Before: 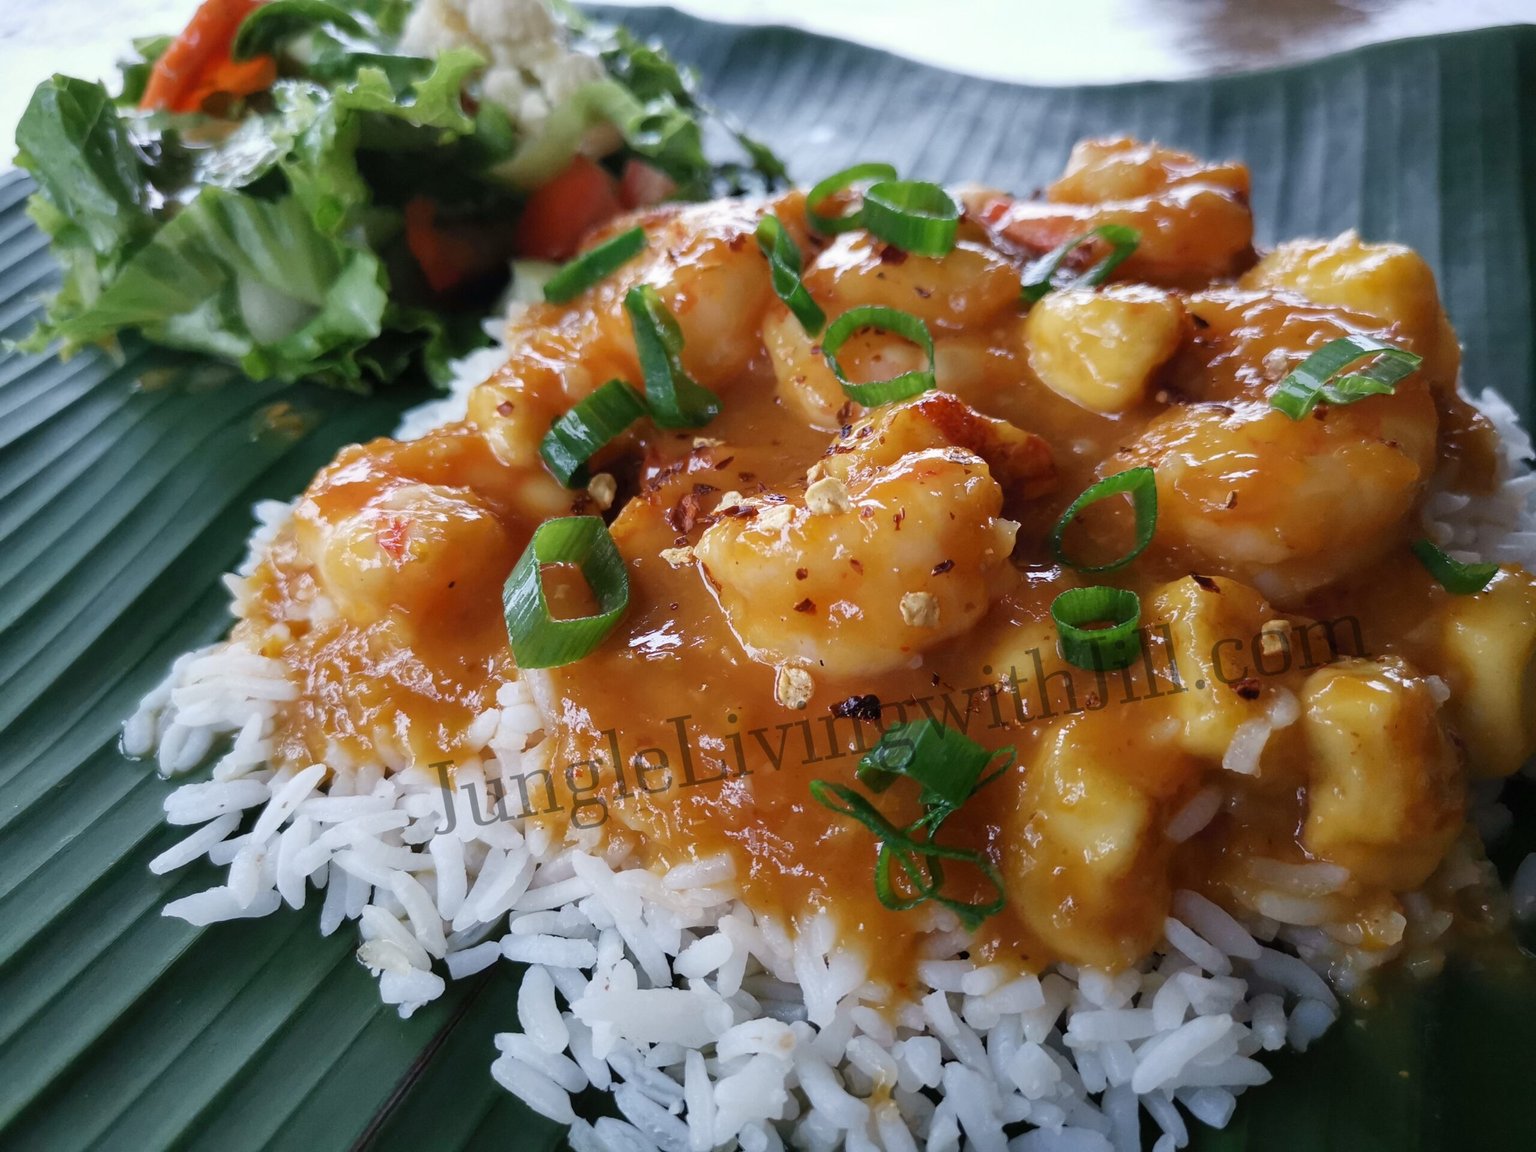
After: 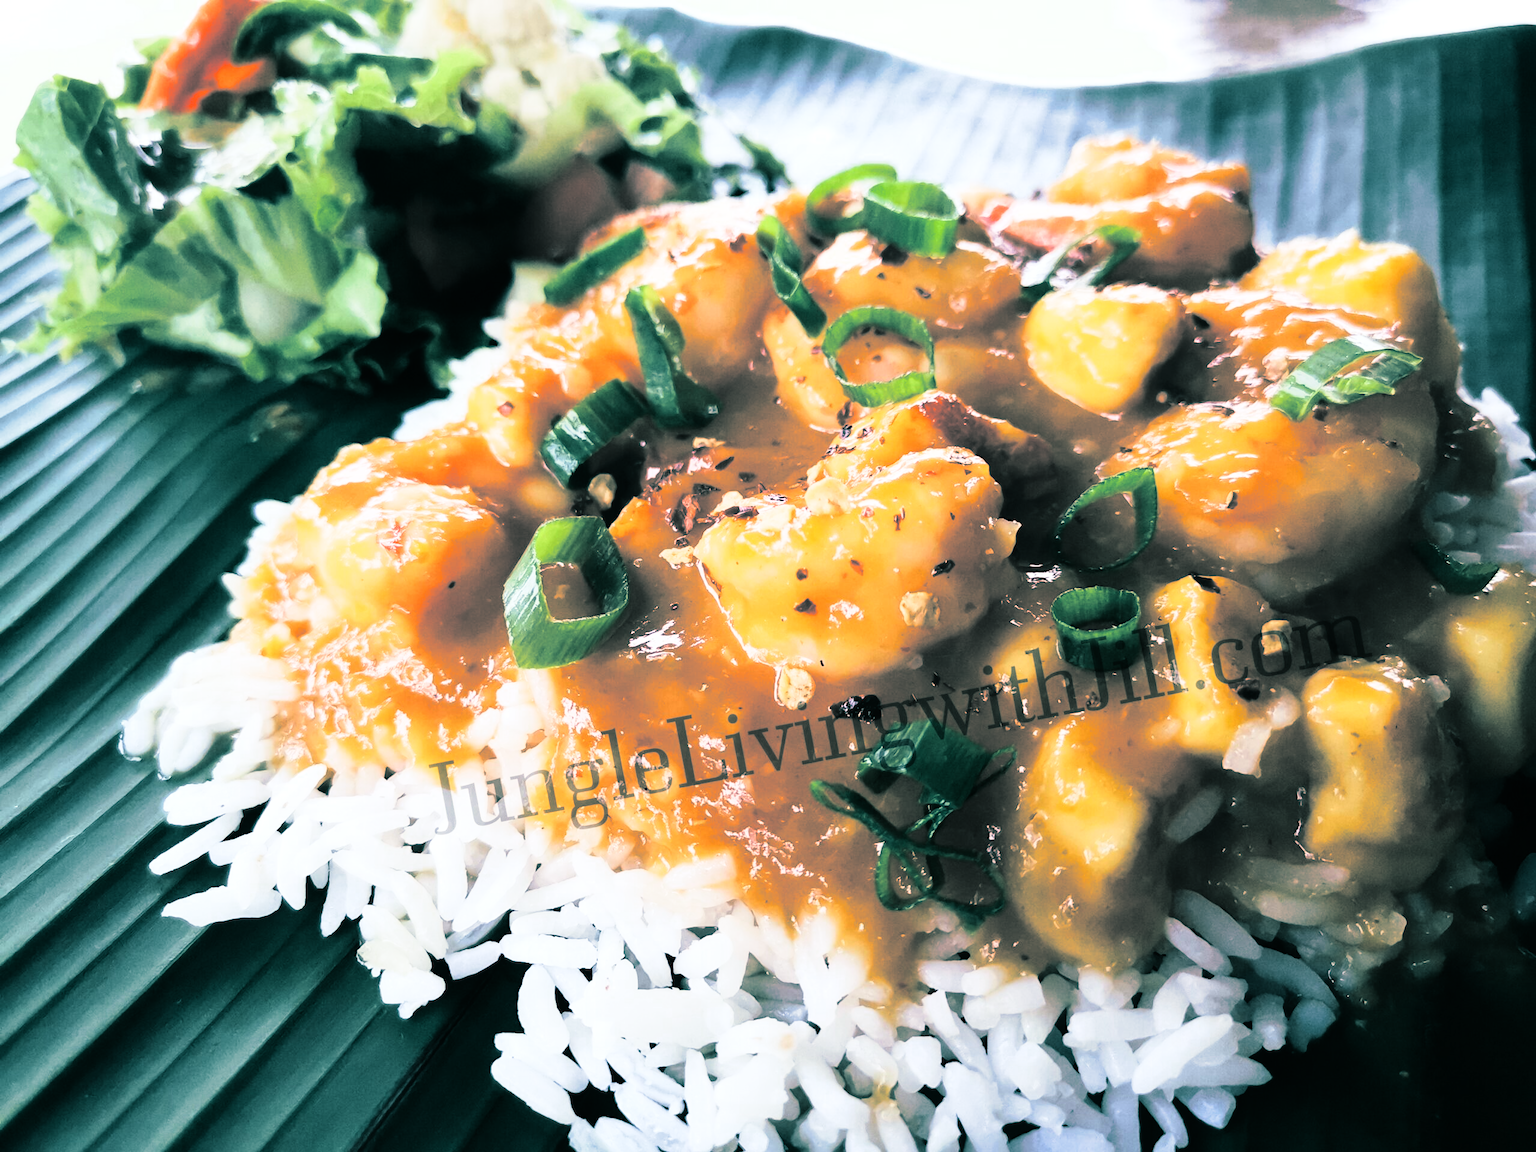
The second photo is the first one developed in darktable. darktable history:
rgb curve: curves: ch0 [(0, 0) (0.21, 0.15) (0.24, 0.21) (0.5, 0.75) (0.75, 0.96) (0.89, 0.99) (1, 1)]; ch1 [(0, 0.02) (0.21, 0.13) (0.25, 0.2) (0.5, 0.67) (0.75, 0.9) (0.89, 0.97) (1, 1)]; ch2 [(0, 0.02) (0.21, 0.13) (0.25, 0.2) (0.5, 0.67) (0.75, 0.9) (0.89, 0.97) (1, 1)], compensate middle gray true
contrast equalizer: octaves 7, y [[0.6 ×6], [0.55 ×6], [0 ×6], [0 ×6], [0 ×6]], mix -0.3
split-toning: shadows › hue 186.43°, highlights › hue 49.29°, compress 30.29%
